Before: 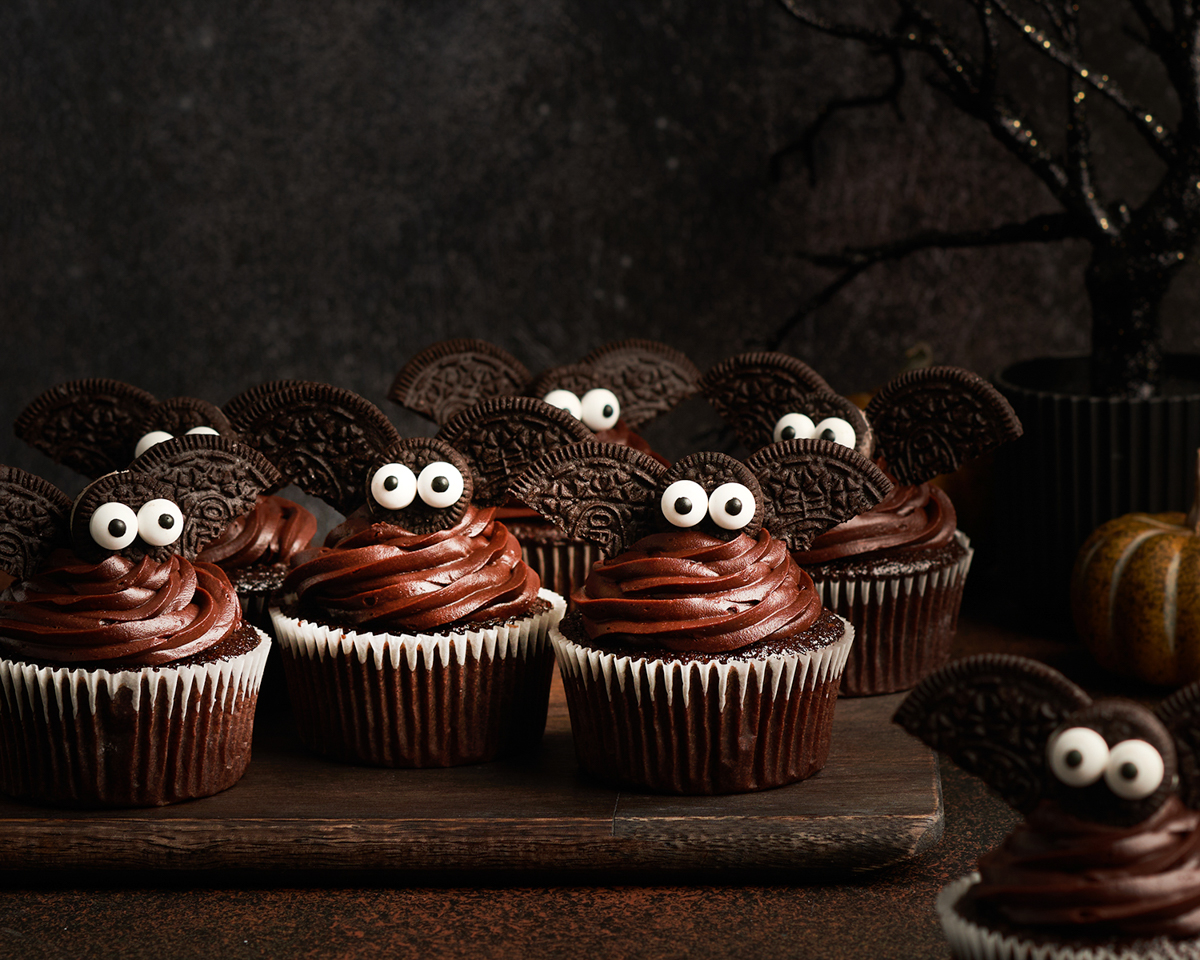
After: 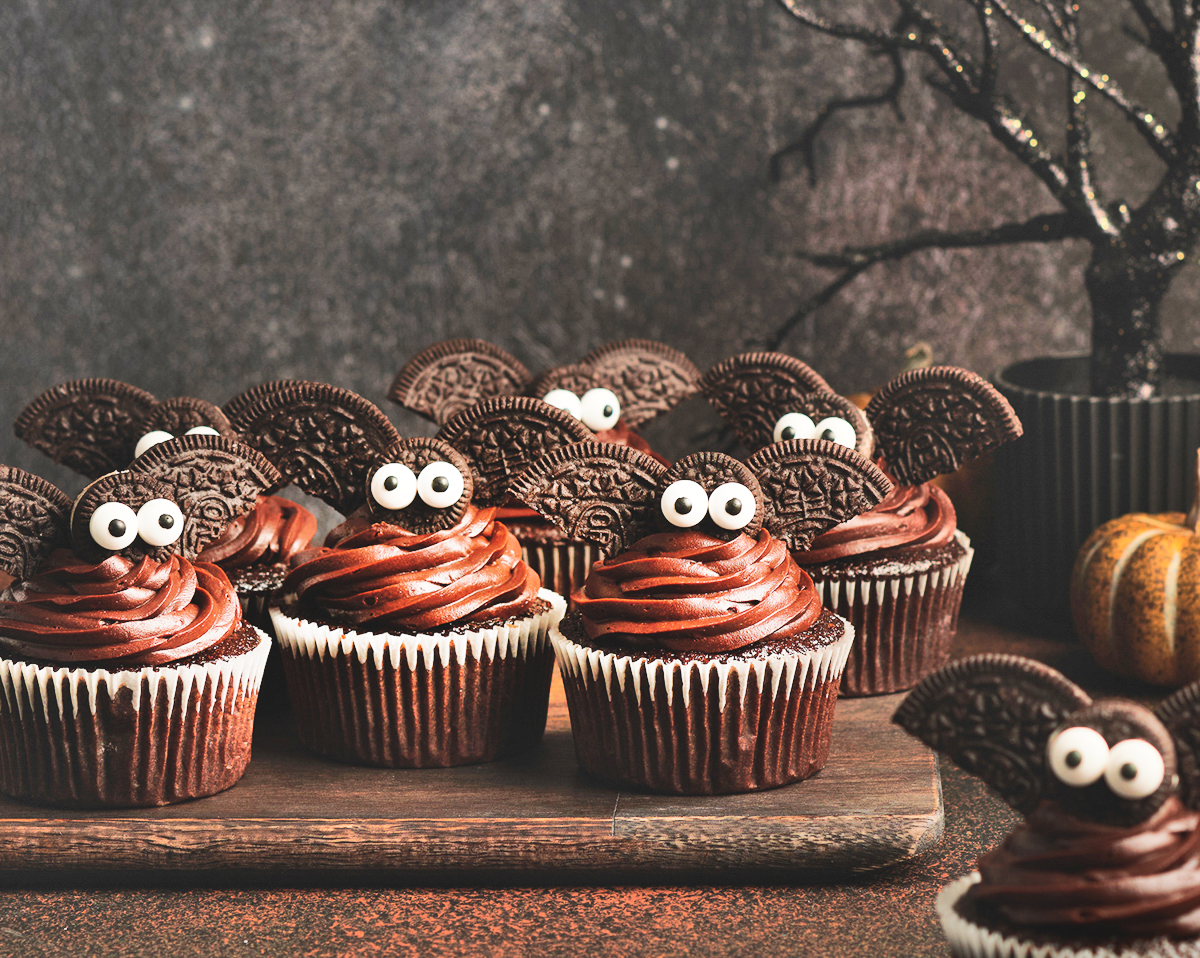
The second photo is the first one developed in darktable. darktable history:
base curve: curves: ch0 [(0, 0.007) (0.028, 0.063) (0.121, 0.311) (0.46, 0.743) (0.859, 0.957) (1, 1)], preserve colors none
shadows and highlights: shadows 75, highlights -25, soften with gaussian
crop: top 0.05%, bottom 0.098%
